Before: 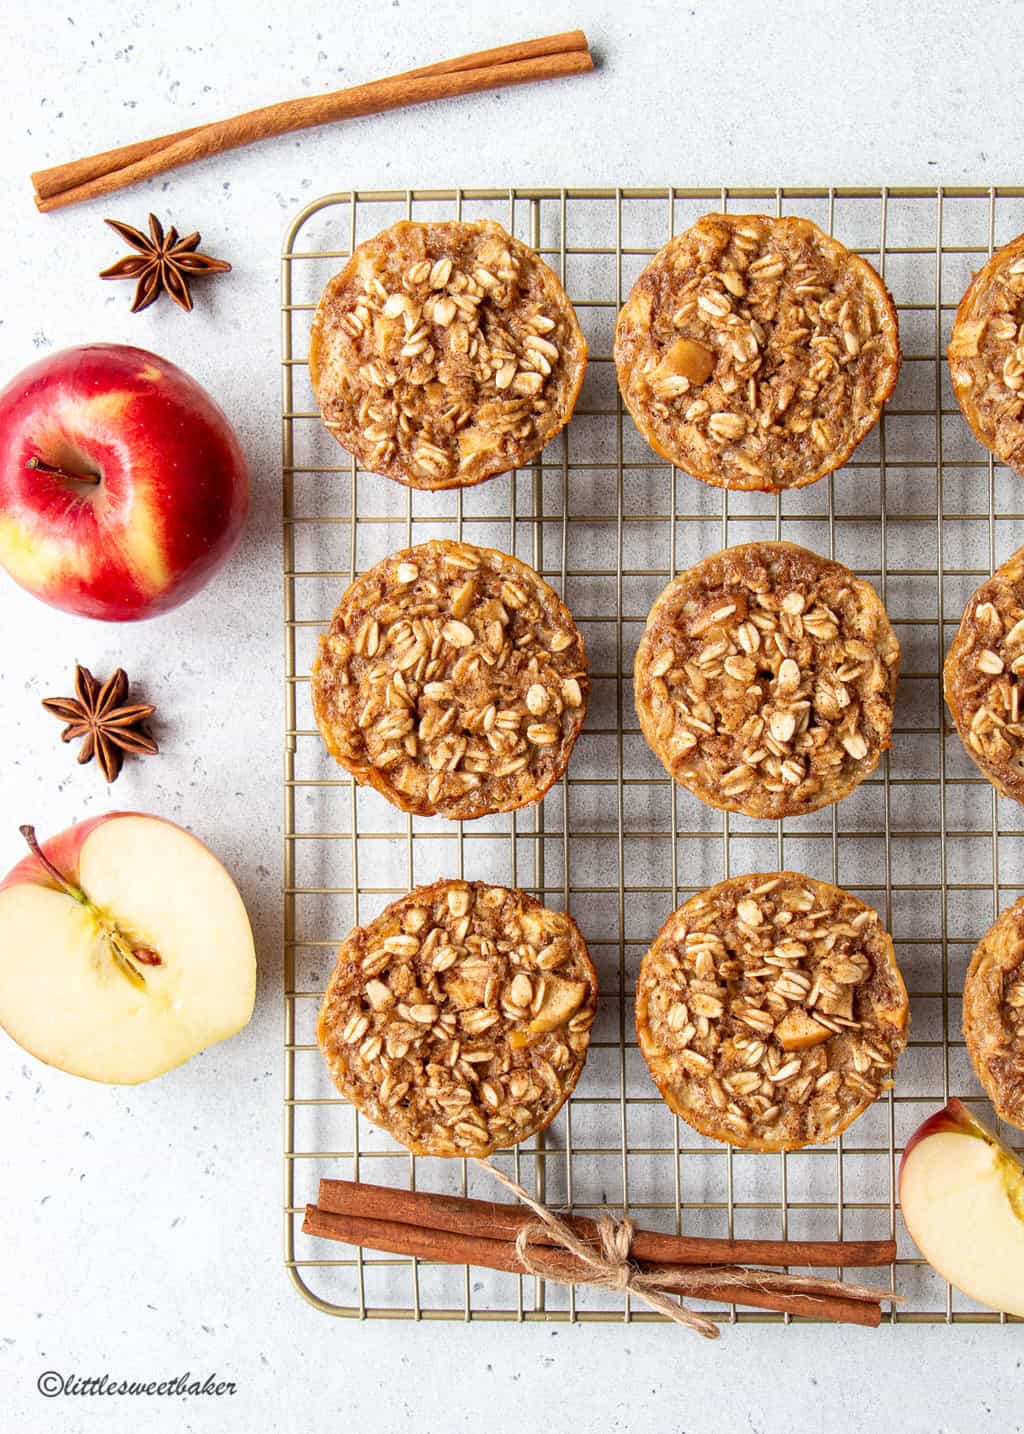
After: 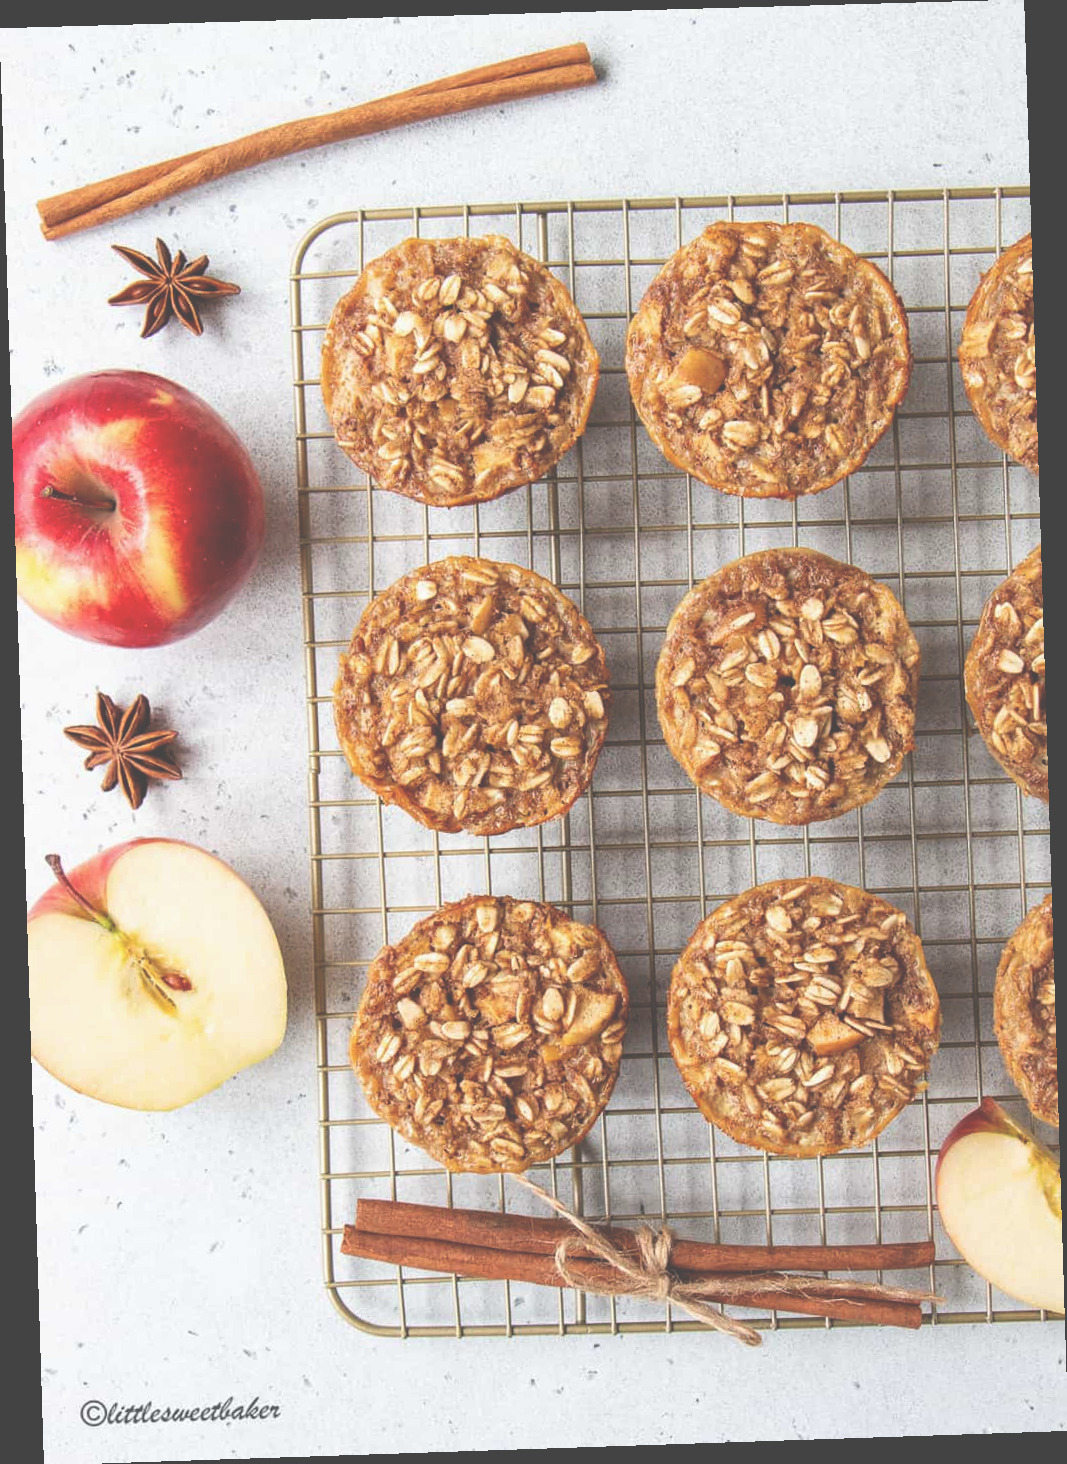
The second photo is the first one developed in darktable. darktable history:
rotate and perspective: rotation -1.77°, lens shift (horizontal) 0.004, automatic cropping off
exposure: black level correction -0.062, exposure -0.05 EV, compensate highlight preservation false
